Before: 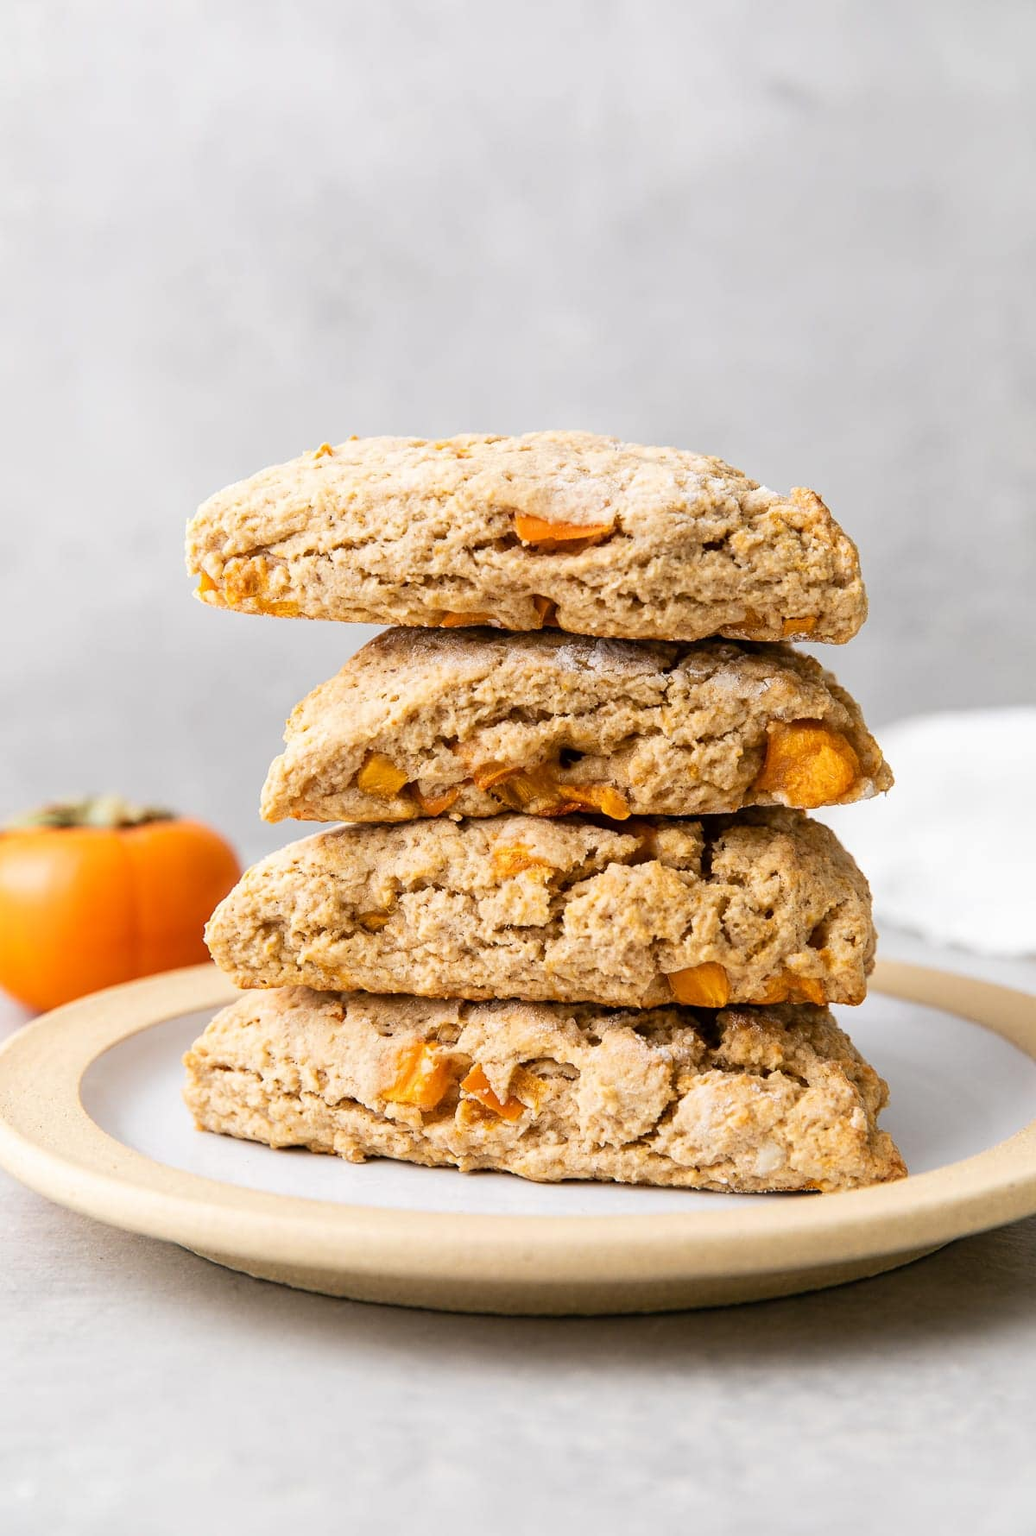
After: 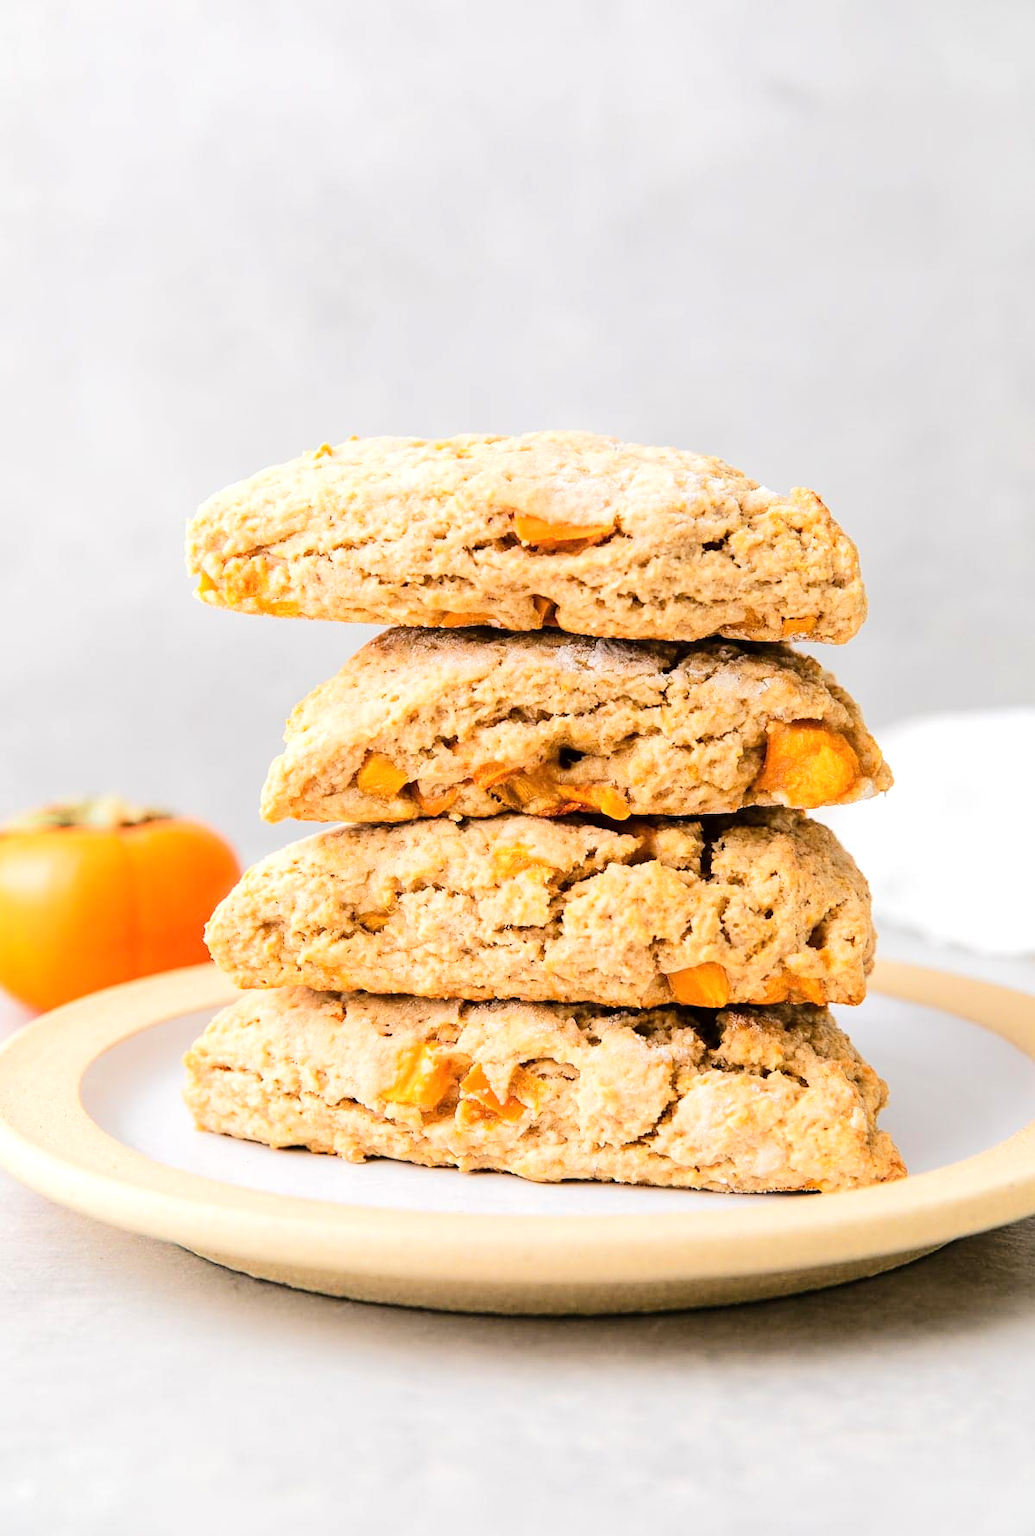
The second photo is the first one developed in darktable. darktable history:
tone equalizer: -7 EV 0.152 EV, -6 EV 0.616 EV, -5 EV 1.12 EV, -4 EV 1.35 EV, -3 EV 1.12 EV, -2 EV 0.6 EV, -1 EV 0.164 EV, edges refinement/feathering 500, mask exposure compensation -1.57 EV, preserve details no
